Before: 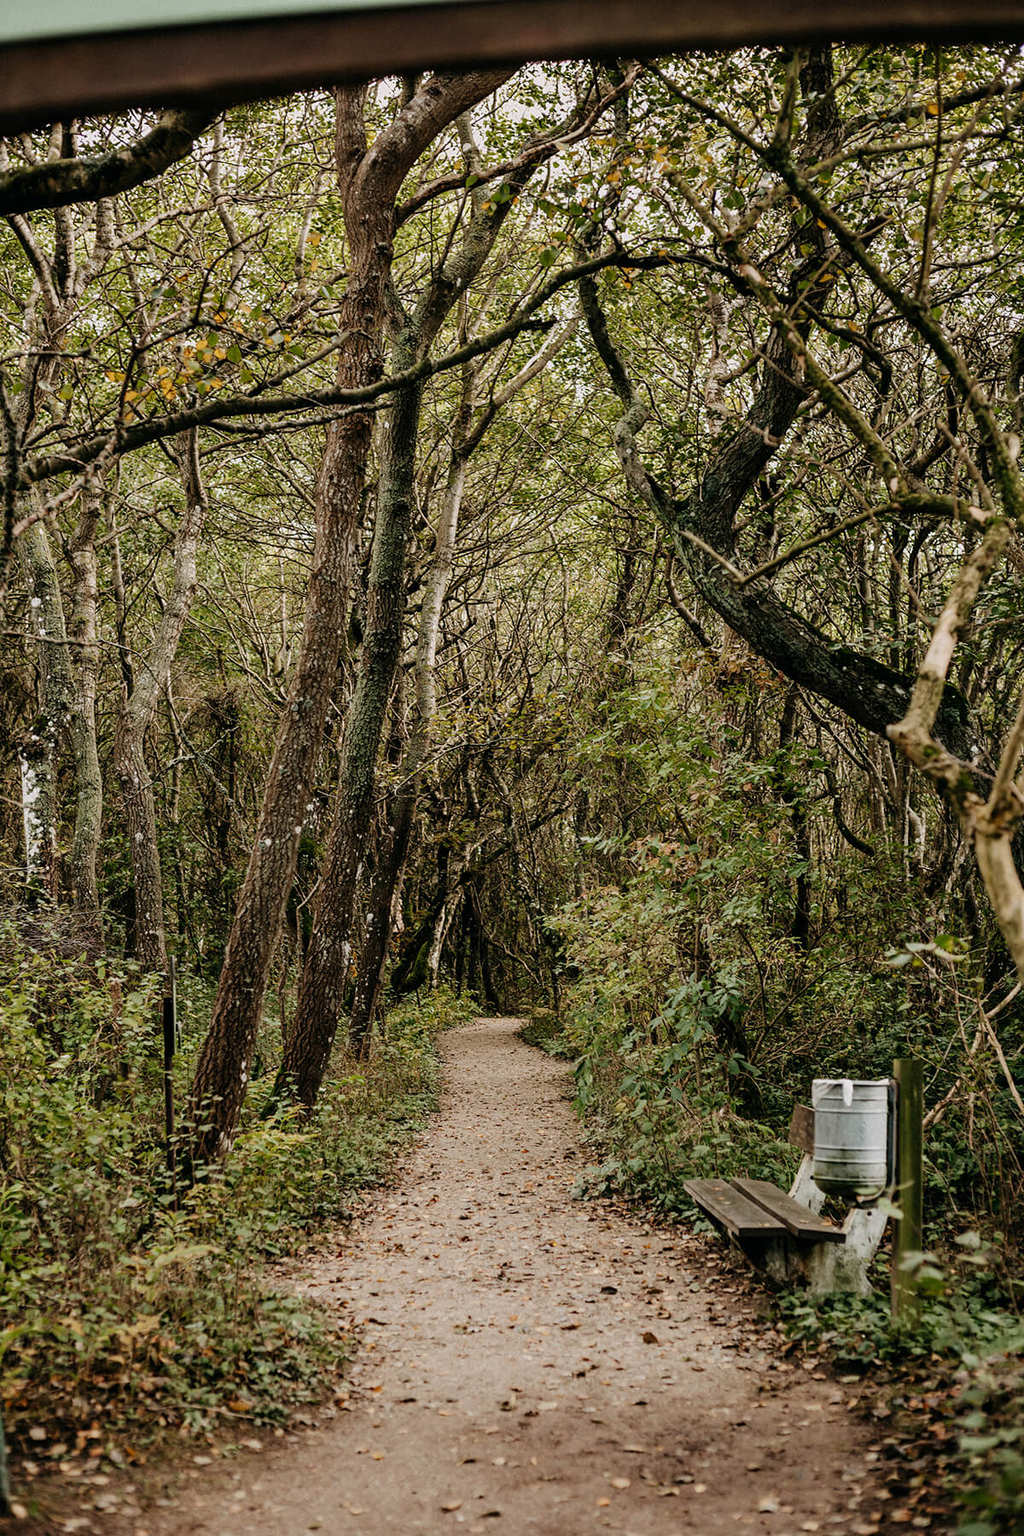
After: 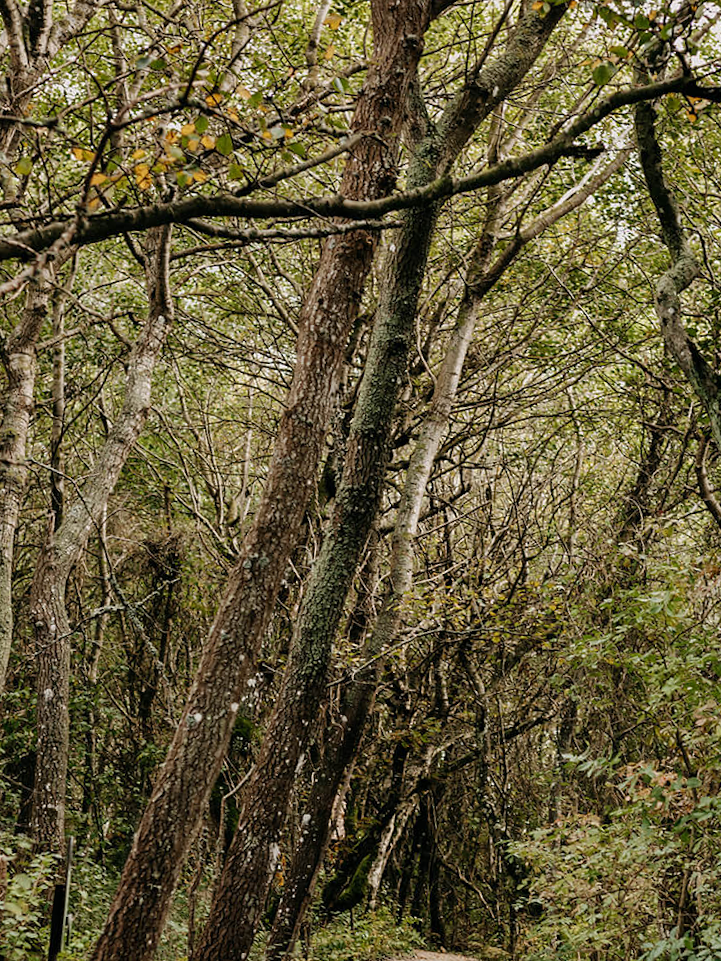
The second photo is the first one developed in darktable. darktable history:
crop and rotate: angle -6.62°, left 2.258%, top 7.024%, right 27.661%, bottom 30.691%
